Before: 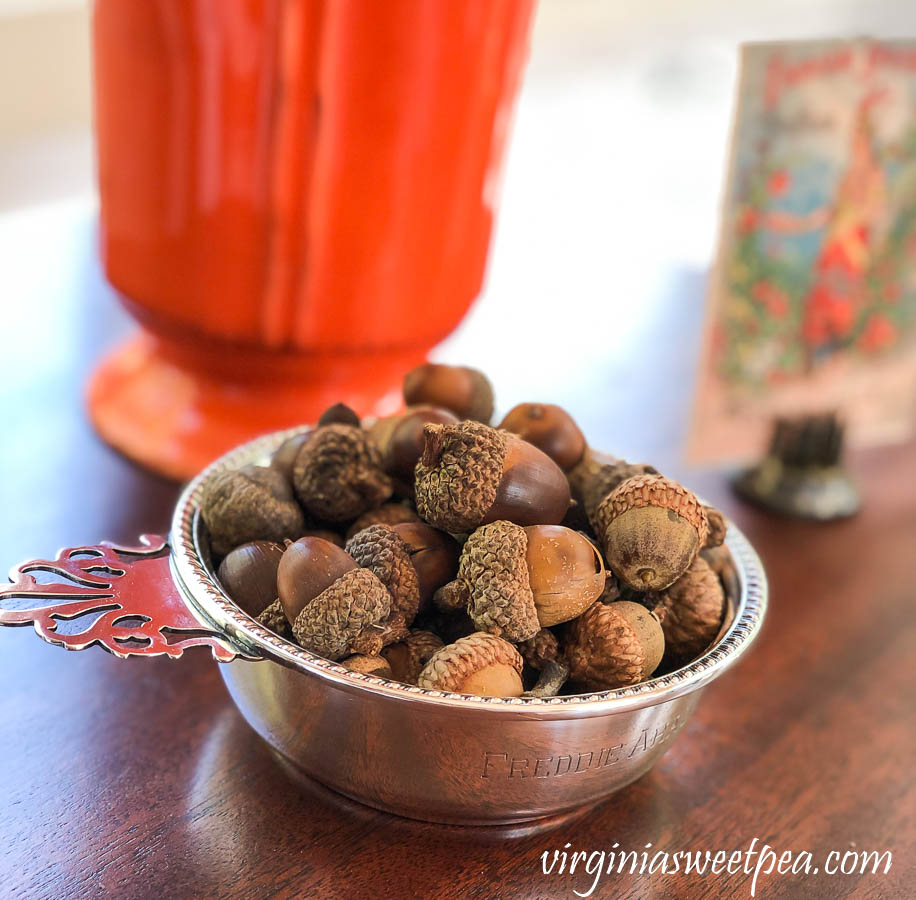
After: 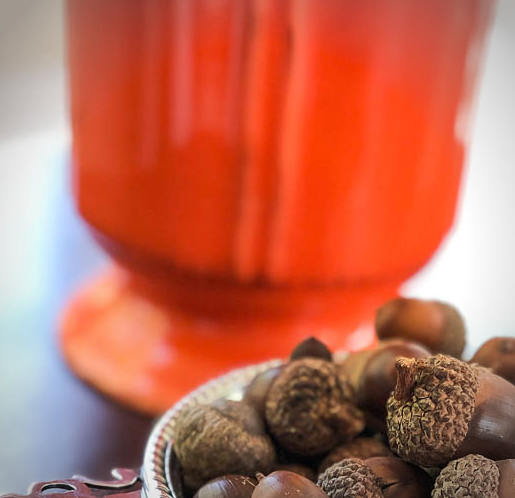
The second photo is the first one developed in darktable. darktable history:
tone equalizer: edges refinement/feathering 500, mask exposure compensation -1.57 EV, preserve details no
crop and rotate: left 3.058%, top 7.439%, right 40.679%, bottom 37.128%
vignetting: on, module defaults
